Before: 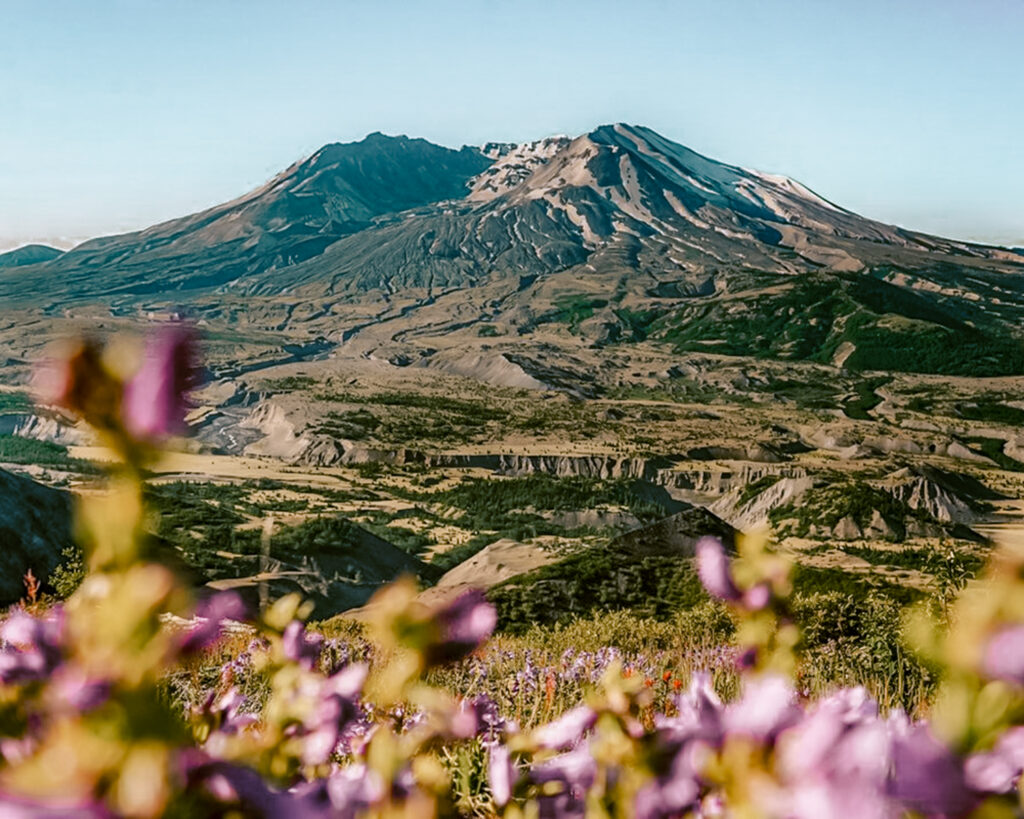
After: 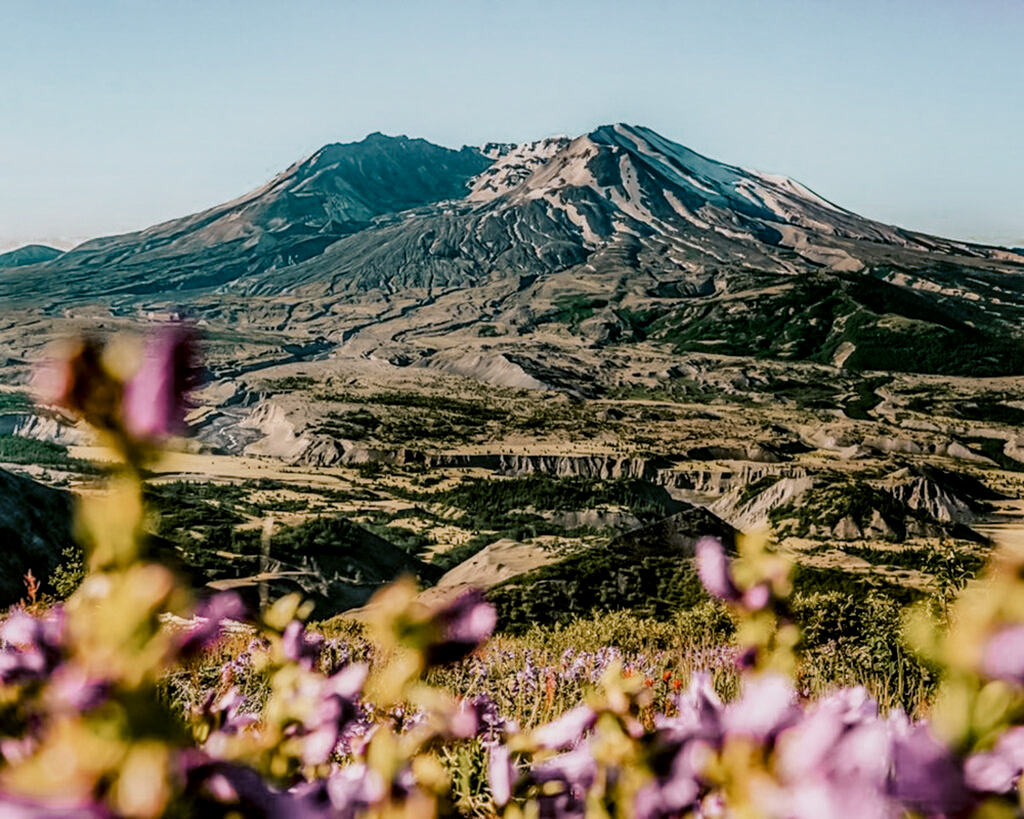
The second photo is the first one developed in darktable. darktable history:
local contrast: detail 130%
filmic rgb: black relative exposure -7.5 EV, white relative exposure 5 EV, hardness 3.31, contrast 1.3, contrast in shadows safe
